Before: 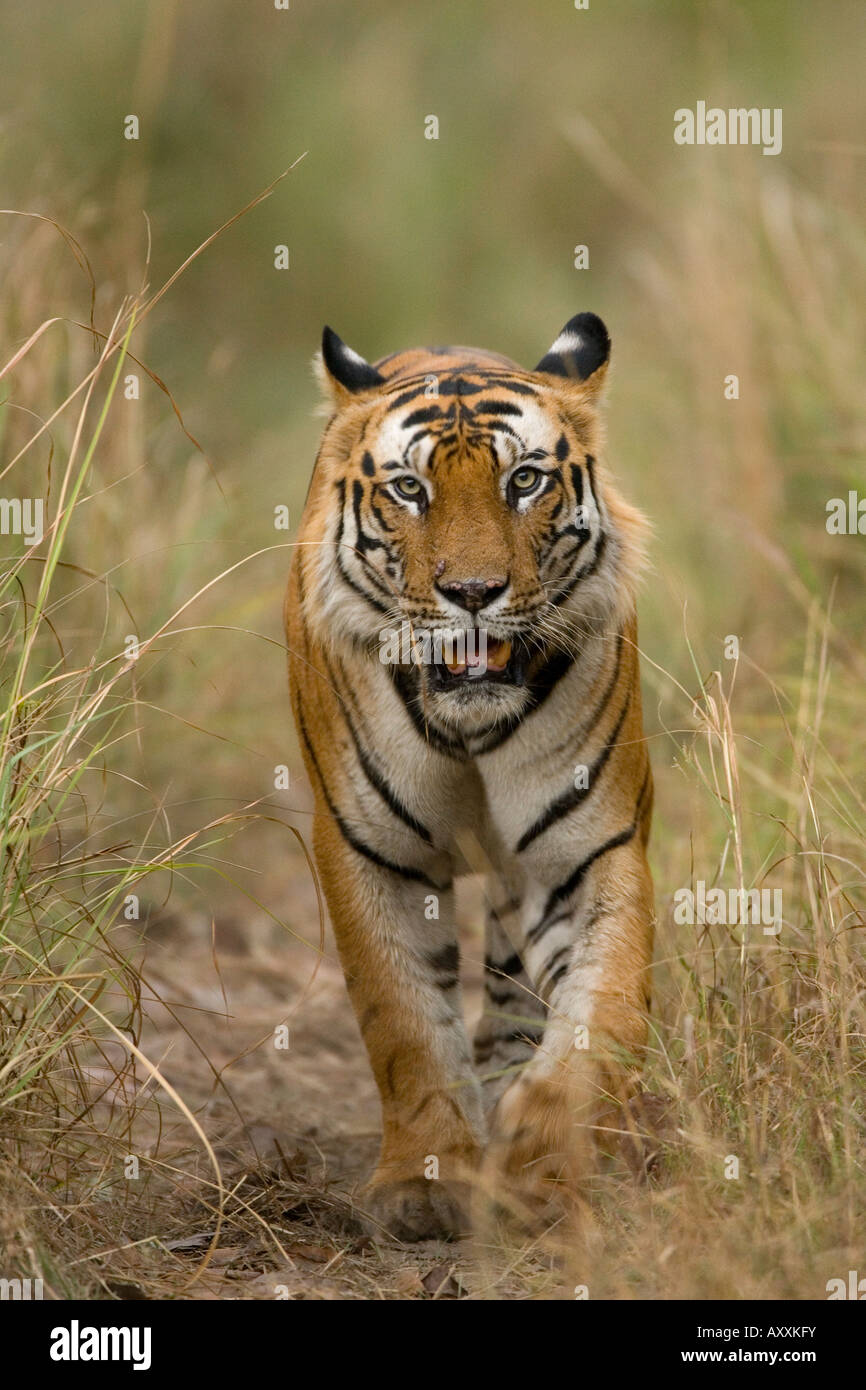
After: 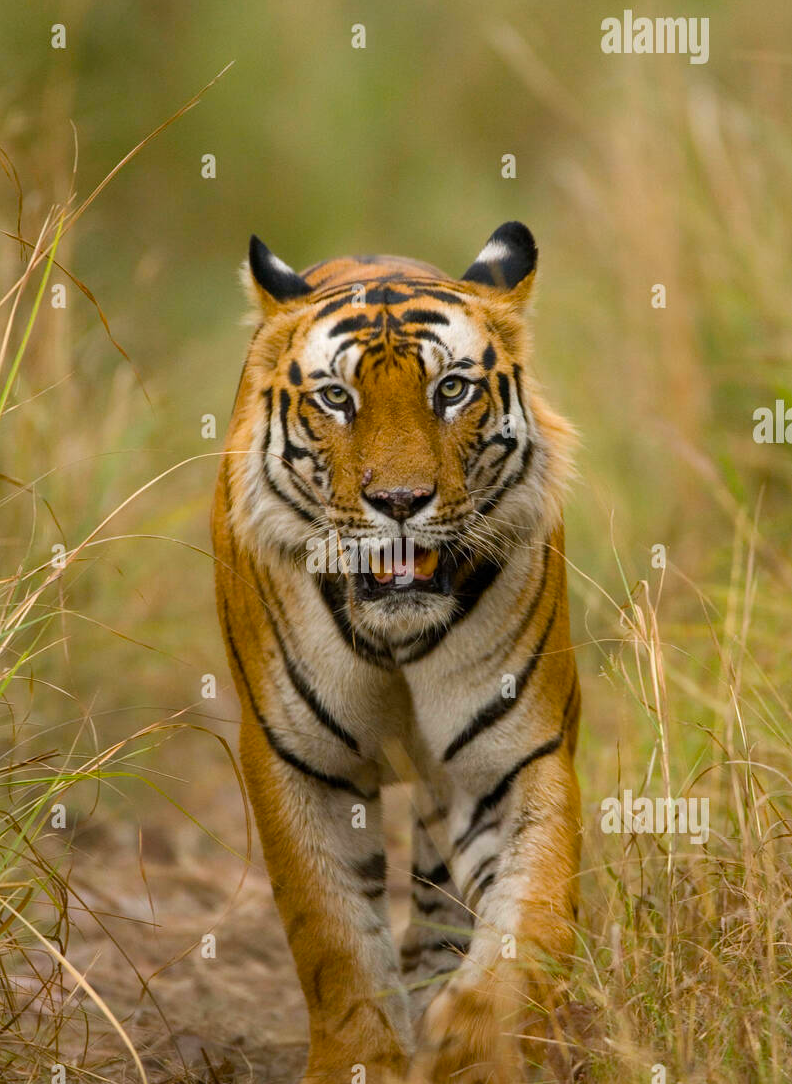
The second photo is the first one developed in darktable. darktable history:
color balance rgb: perceptual saturation grading › global saturation 25.718%, global vibrance 14.762%
crop: left 8.436%, top 6.602%, bottom 15.384%
